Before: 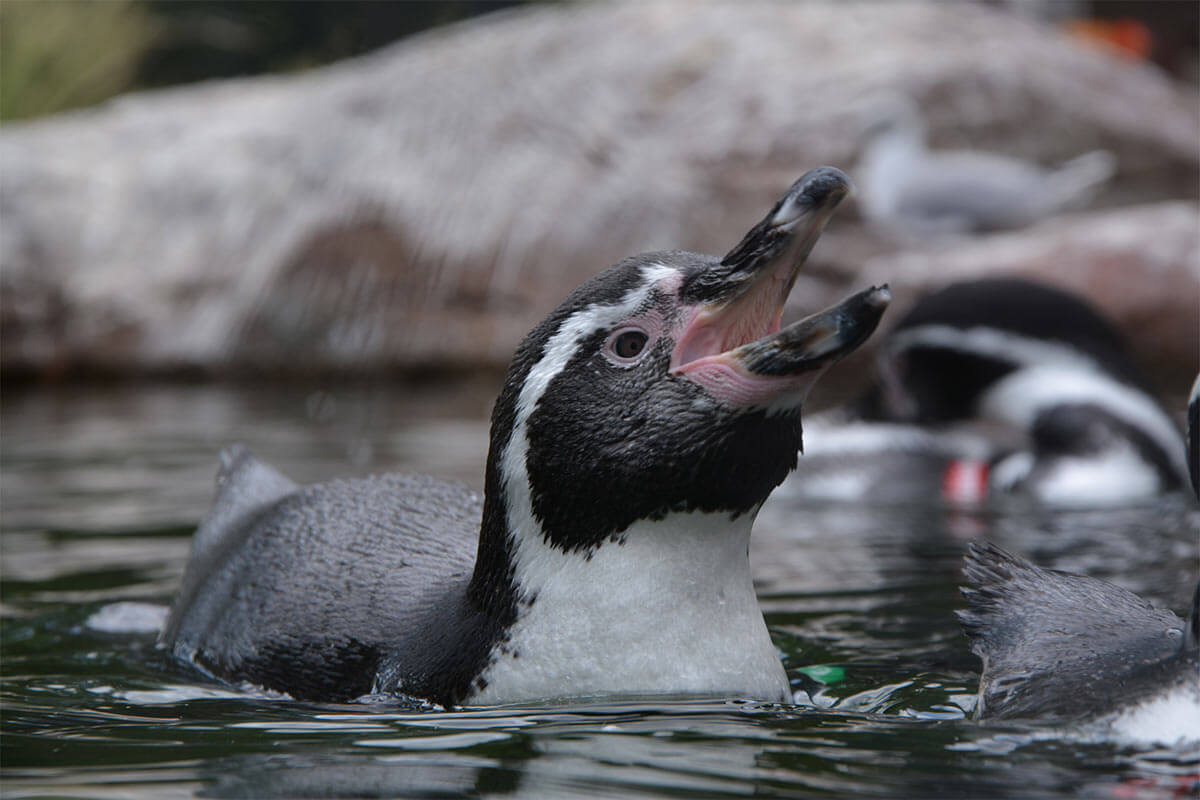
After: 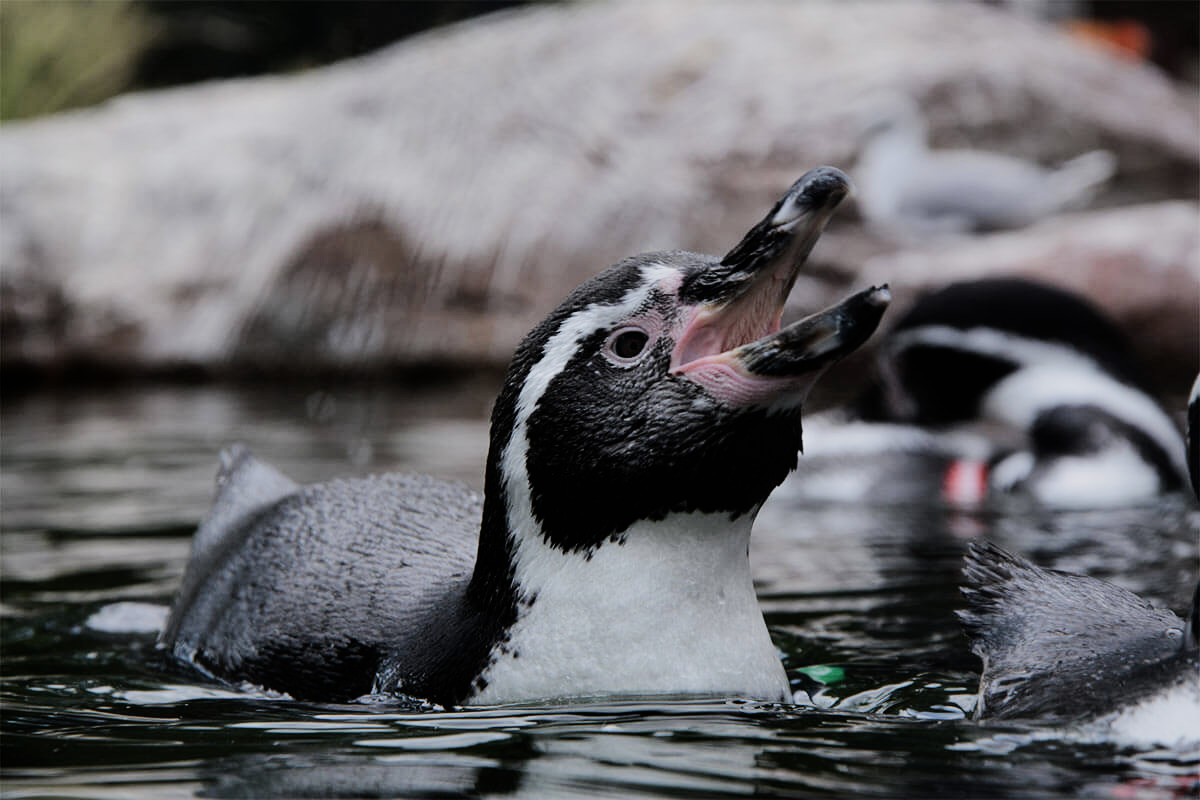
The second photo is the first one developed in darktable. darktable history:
tone equalizer: -8 EV -0.75 EV, -7 EV -0.7 EV, -6 EV -0.6 EV, -5 EV -0.4 EV, -3 EV 0.4 EV, -2 EV 0.6 EV, -1 EV 0.7 EV, +0 EV 0.75 EV, edges refinement/feathering 500, mask exposure compensation -1.57 EV, preserve details no
filmic rgb: black relative exposure -8.54 EV, white relative exposure 5.52 EV, hardness 3.39, contrast 1.016
